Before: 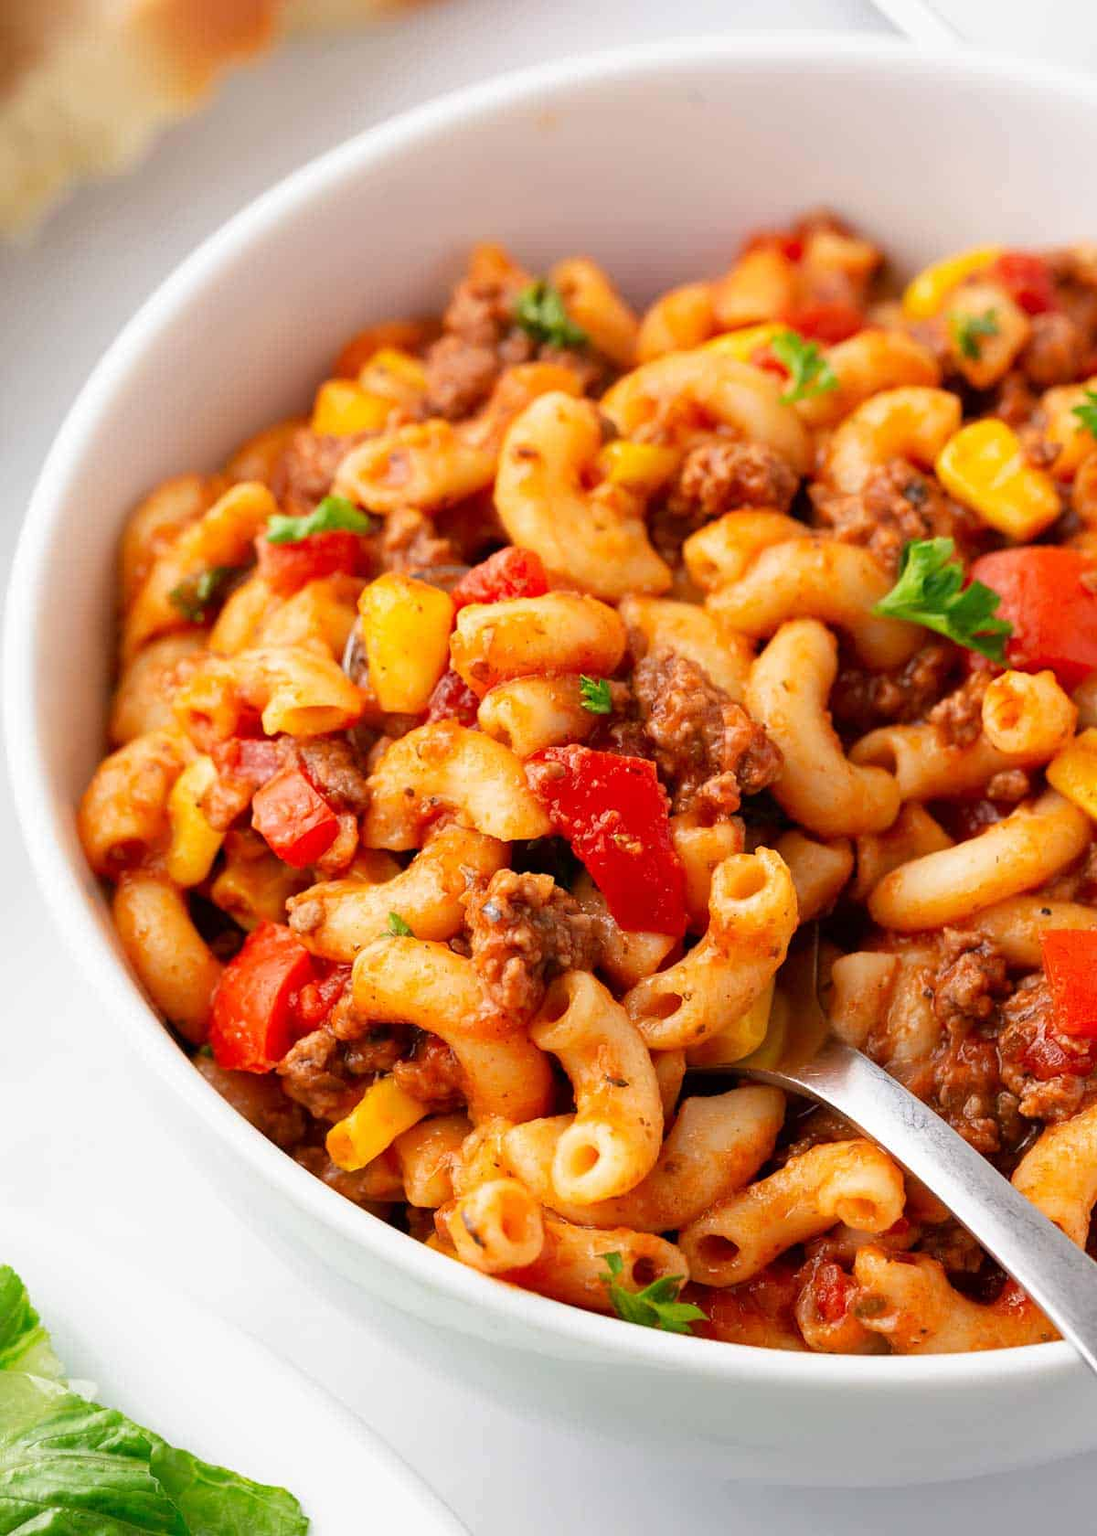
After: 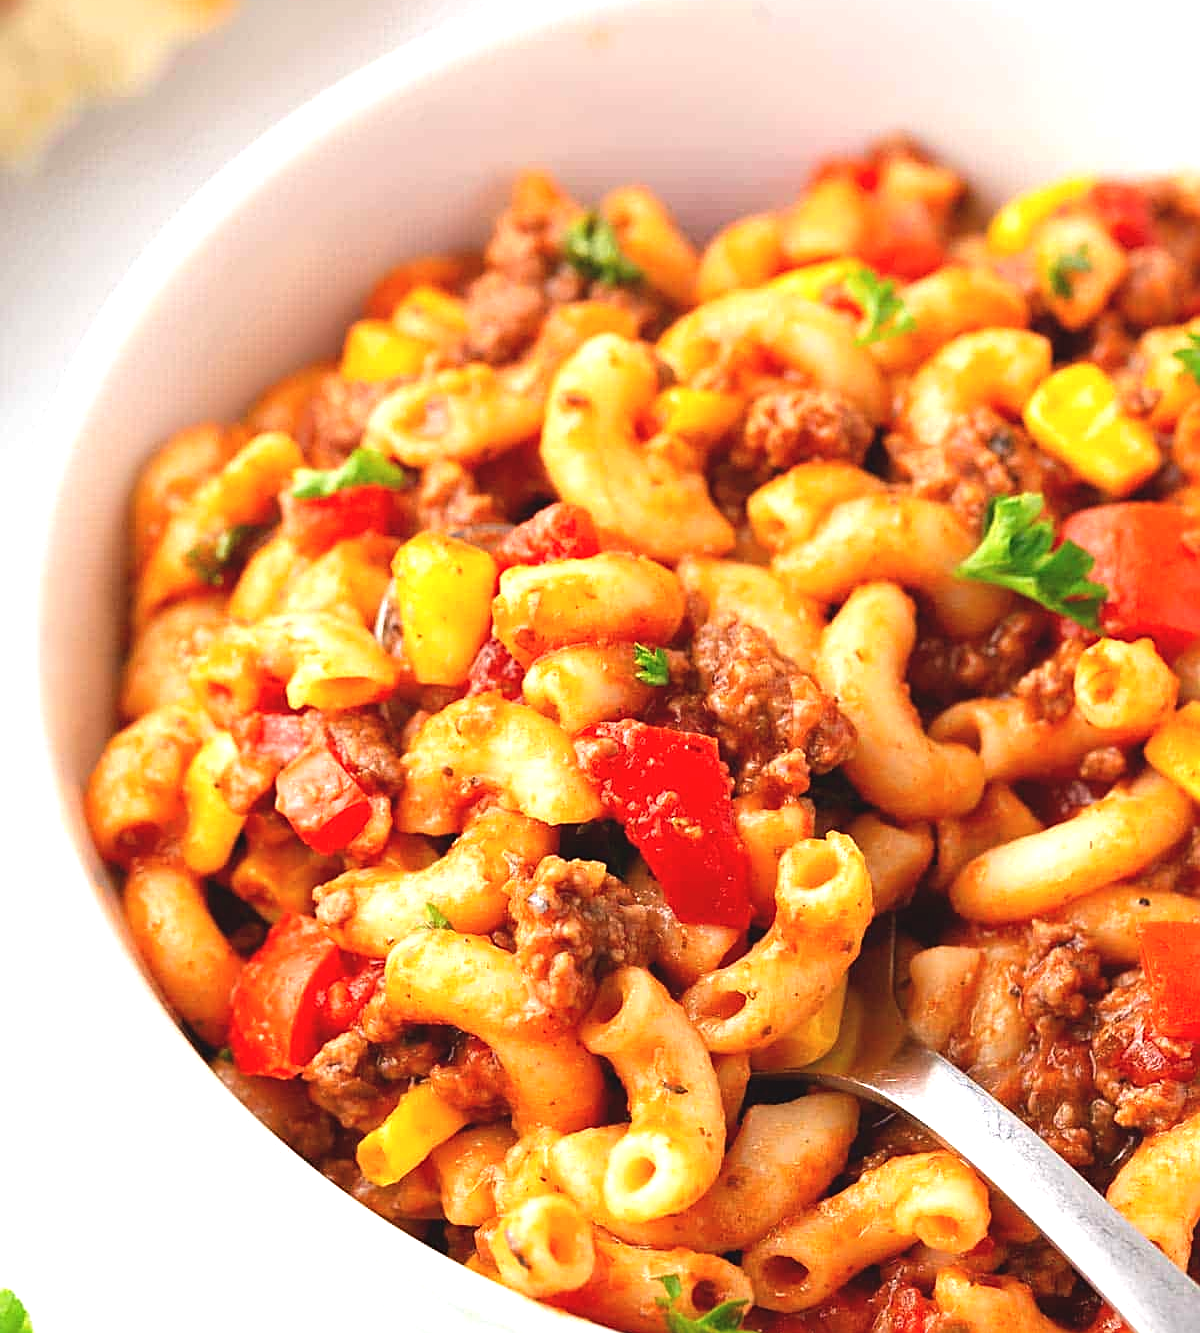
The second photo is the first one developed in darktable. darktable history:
crop and rotate: top 5.667%, bottom 14.937%
exposure: black level correction -0.005, exposure 0.622 EV, compensate highlight preservation false
sharpen: on, module defaults
